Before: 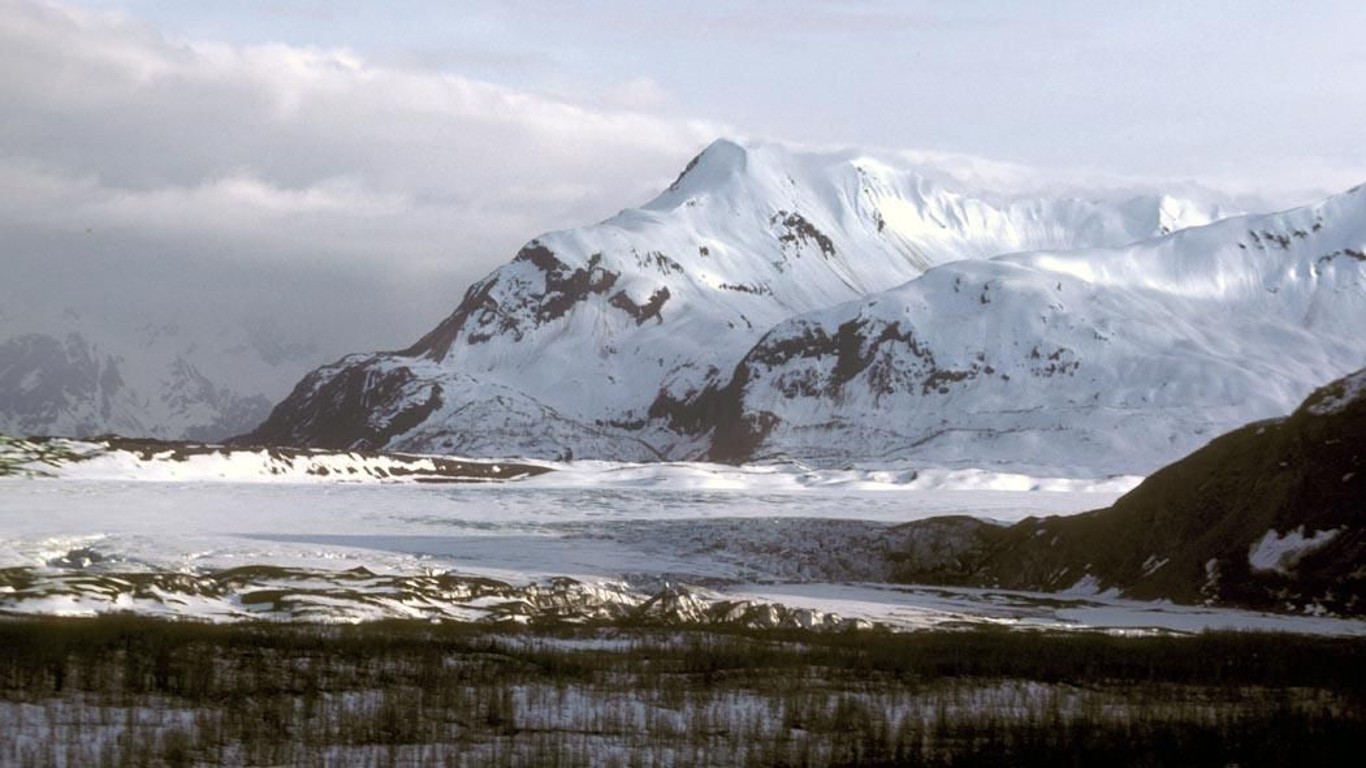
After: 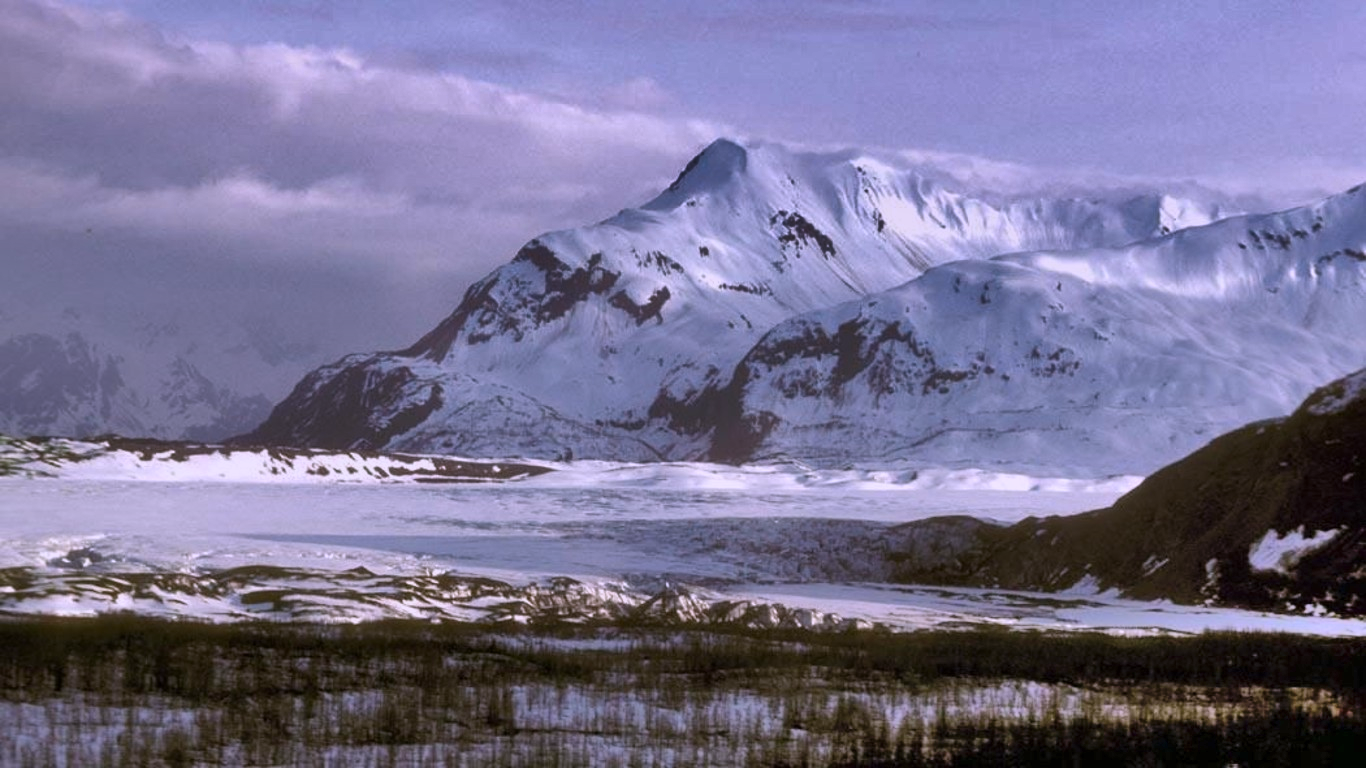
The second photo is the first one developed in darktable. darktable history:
shadows and highlights: shadows 80.73, white point adjustment -9.07, highlights -61.46, soften with gaussian
white balance: red 1.042, blue 1.17
